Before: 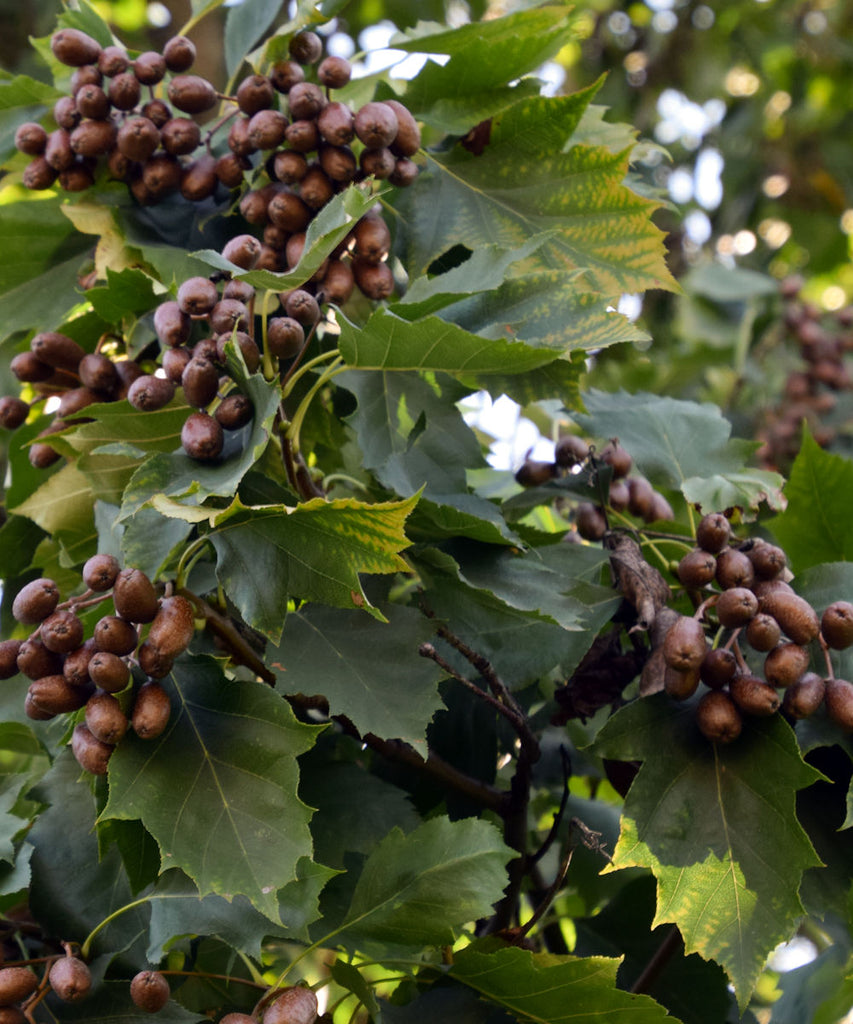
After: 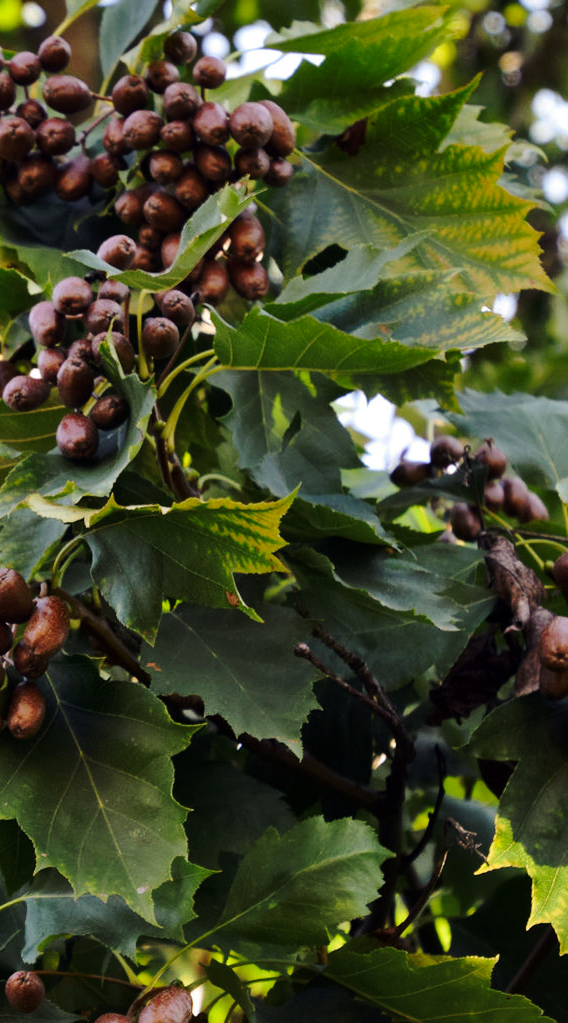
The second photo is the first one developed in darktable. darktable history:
shadows and highlights: radius 126.95, shadows 30.42, highlights -31.2, low approximation 0.01, soften with gaussian
base curve: curves: ch0 [(0, 0) (0.073, 0.04) (0.157, 0.139) (0.492, 0.492) (0.758, 0.758) (1, 1)], preserve colors none
crop and rotate: left 14.858%, right 18.462%
